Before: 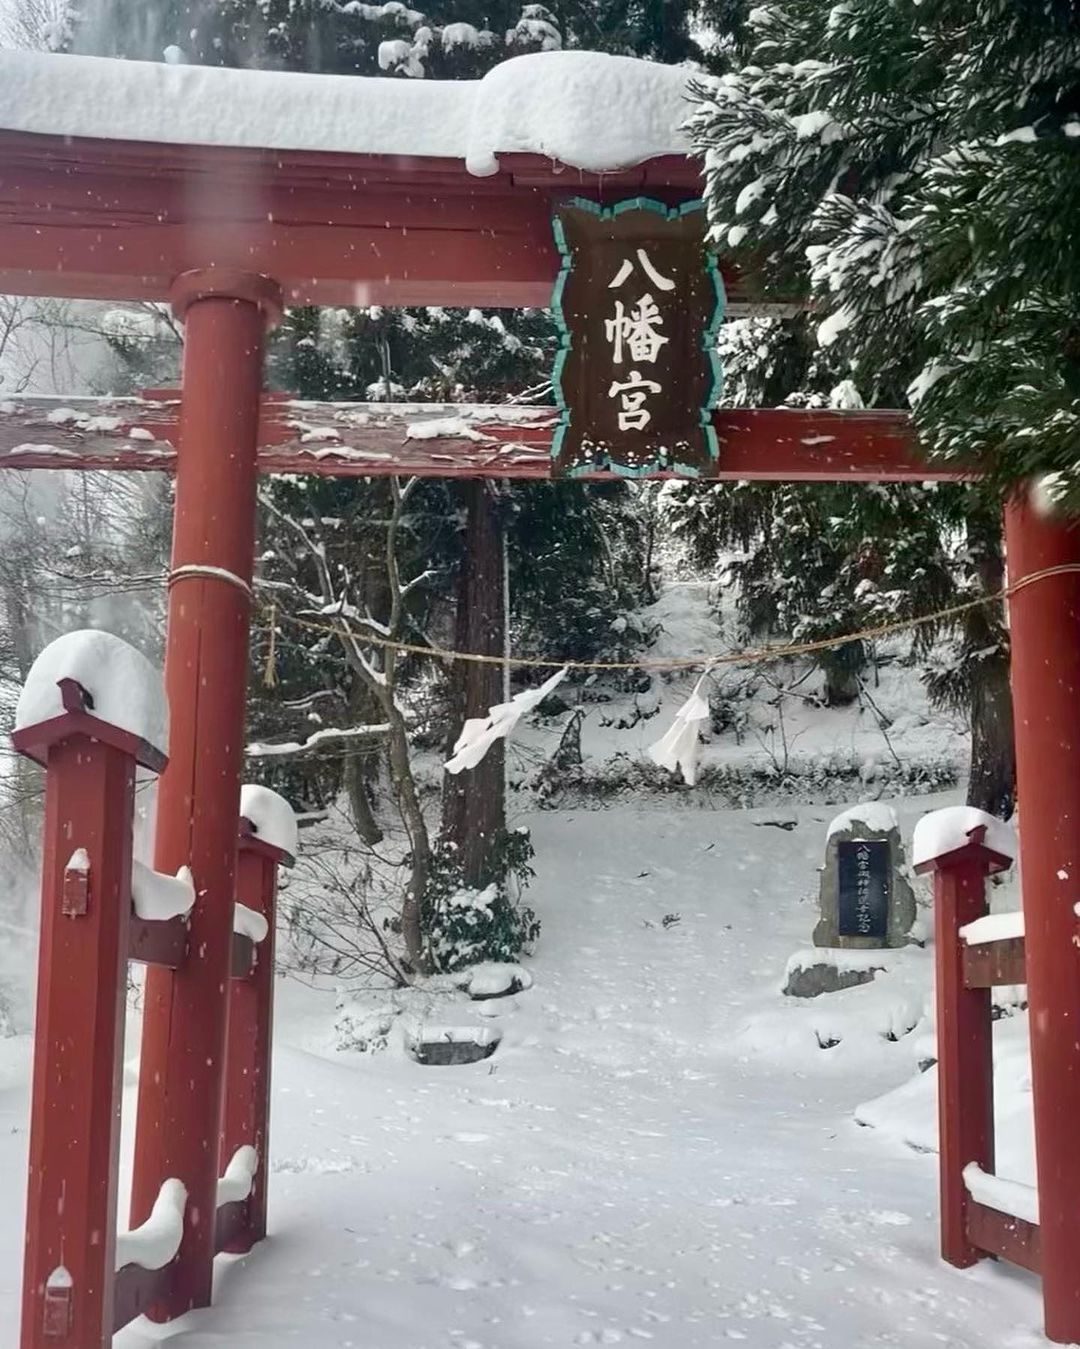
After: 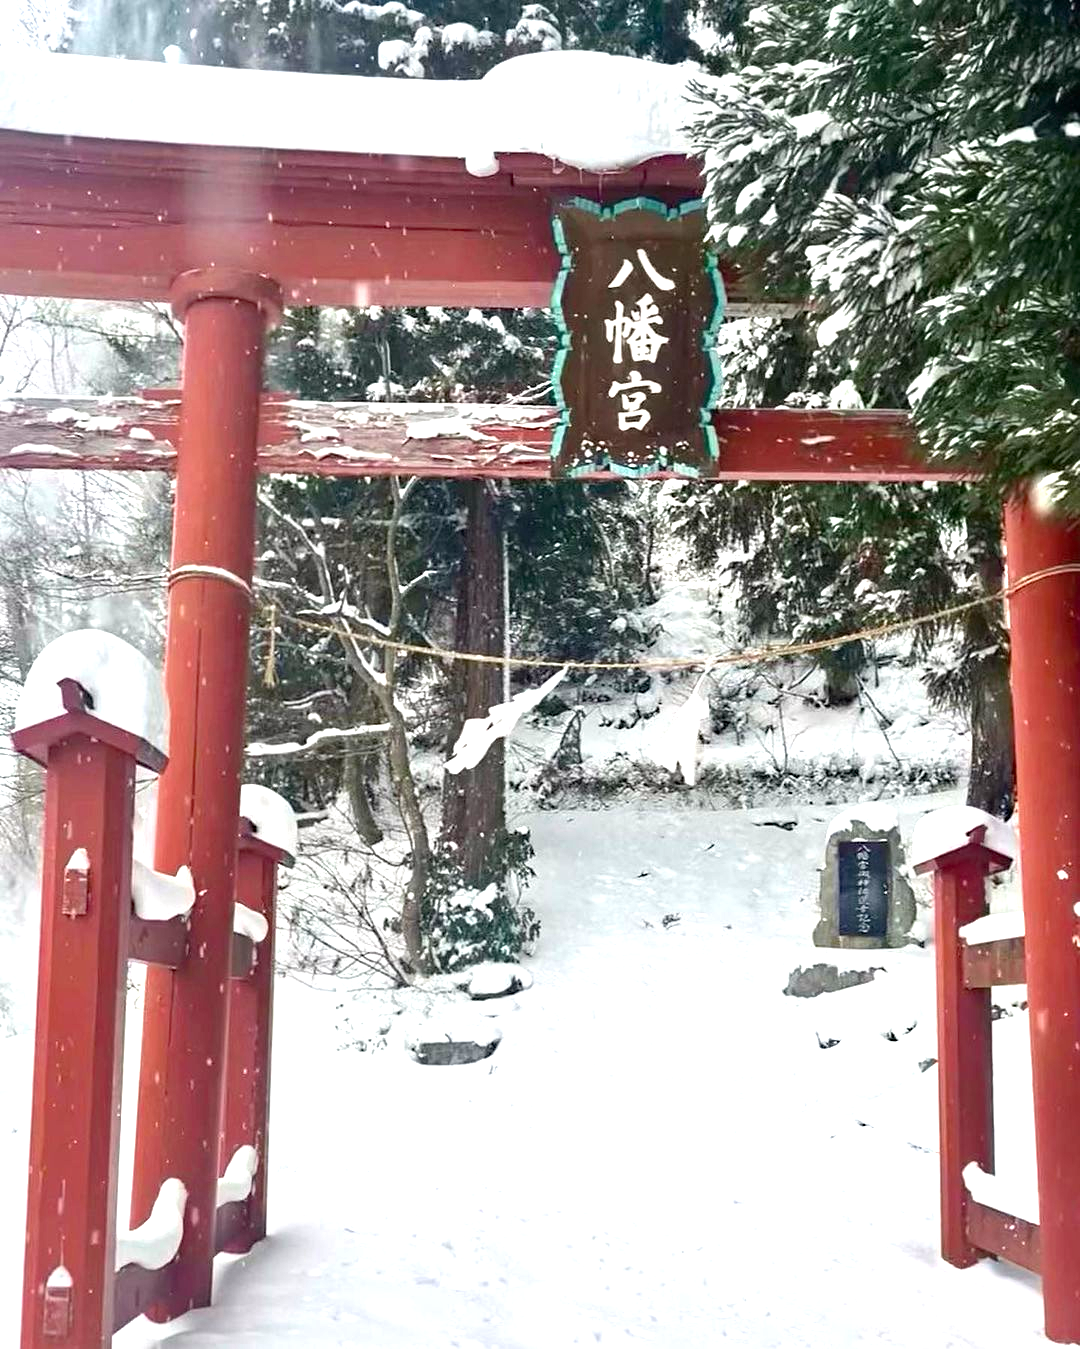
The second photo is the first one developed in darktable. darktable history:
exposure: black level correction 0, exposure 1.2 EV, compensate exposure bias true, compensate highlight preservation false
haze removal: compatibility mode true, adaptive false
base curve: exposure shift 0, preserve colors none
